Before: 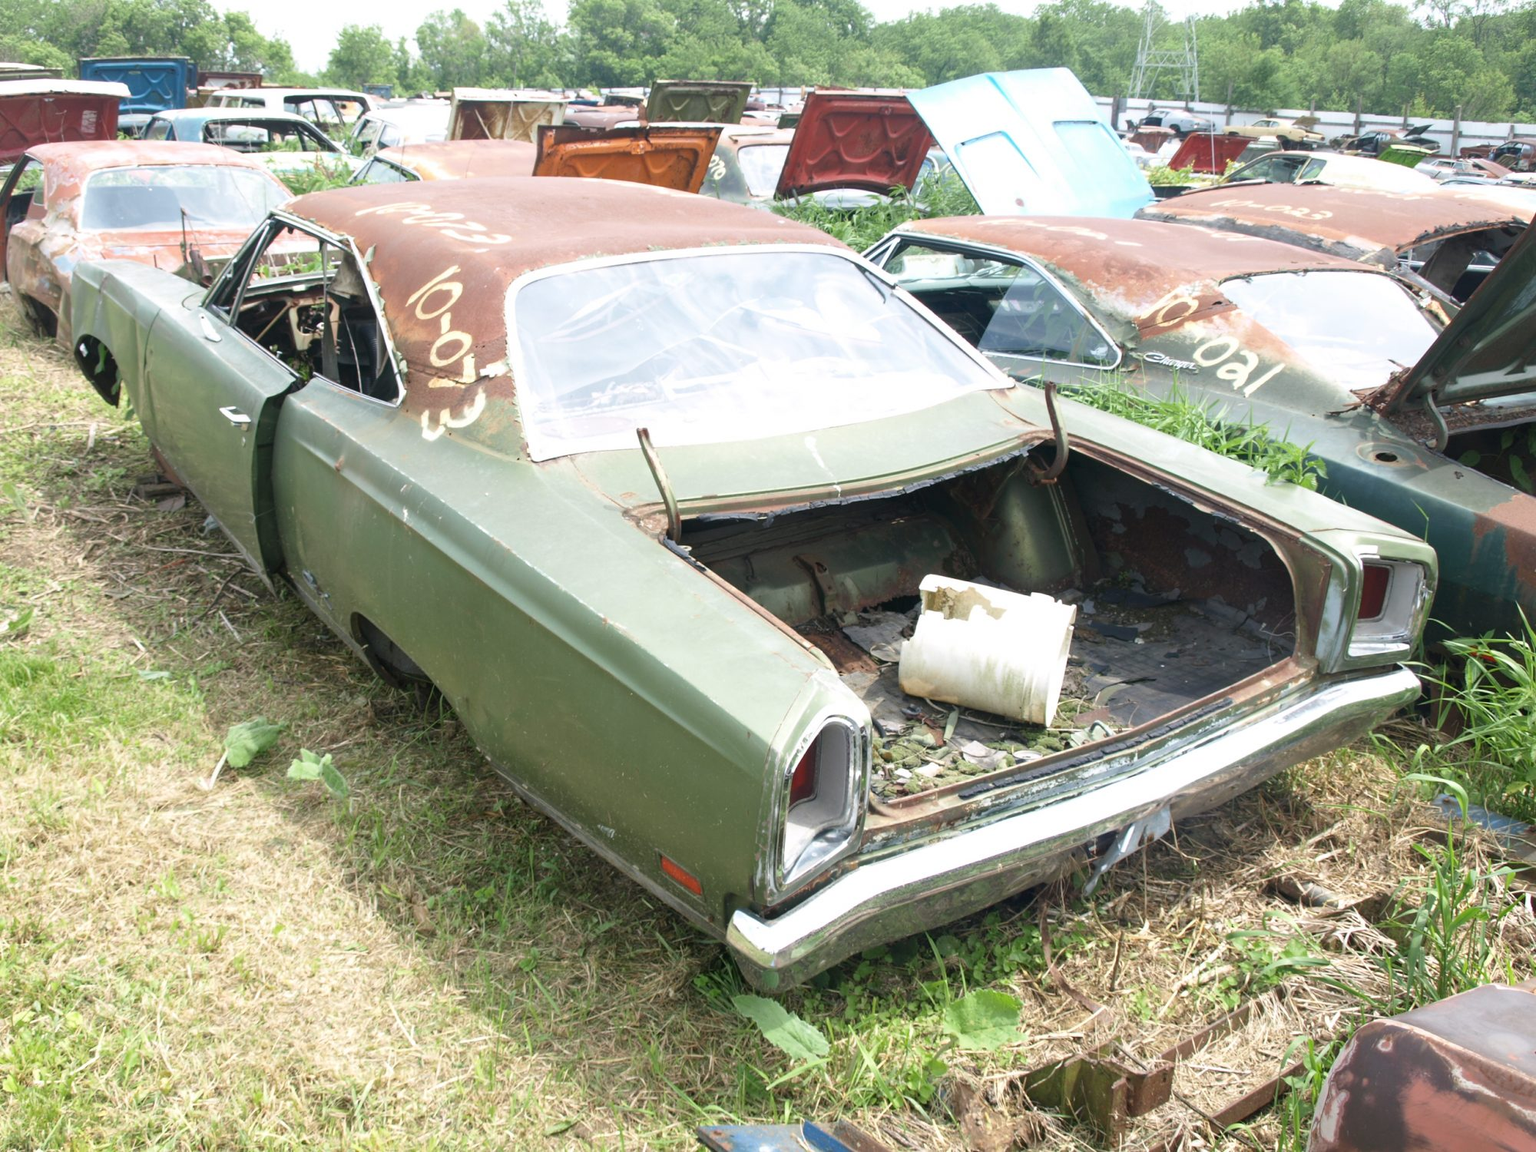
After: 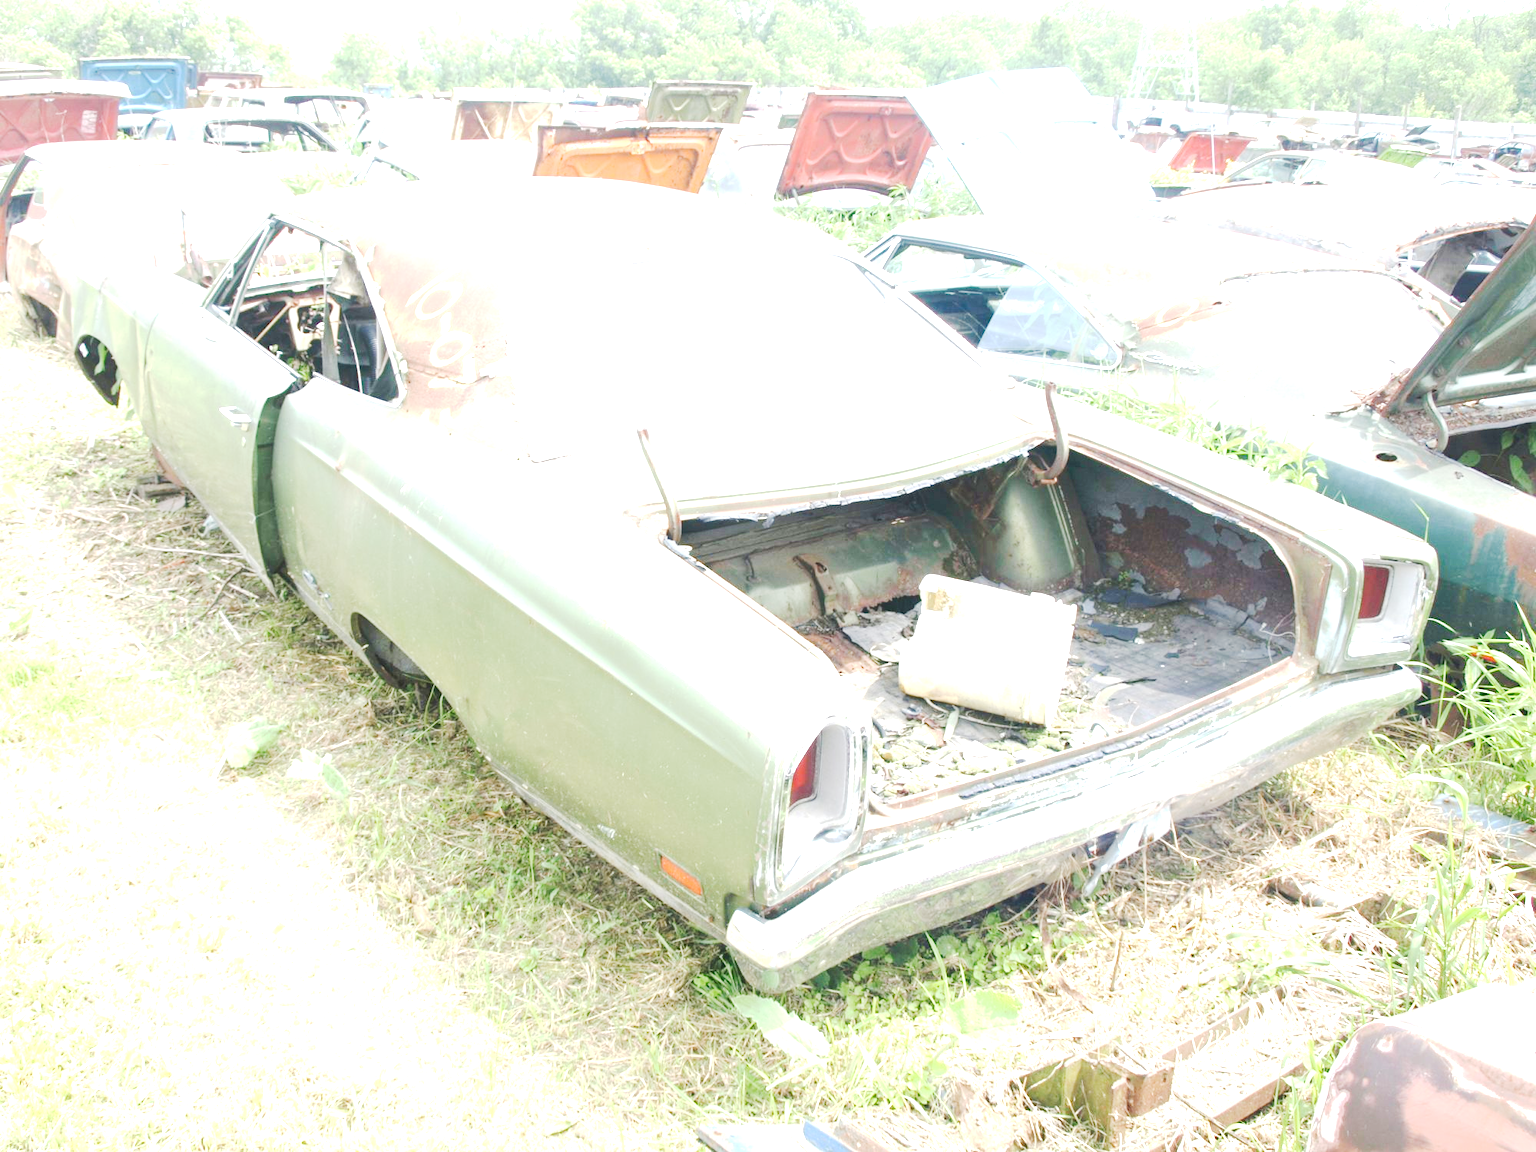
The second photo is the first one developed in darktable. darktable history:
exposure: black level correction 0, exposure 1.69 EV, compensate highlight preservation false
tone curve: curves: ch0 [(0, 0) (0.003, 0.006) (0.011, 0.015) (0.025, 0.032) (0.044, 0.054) (0.069, 0.079) (0.1, 0.111) (0.136, 0.146) (0.177, 0.186) (0.224, 0.229) (0.277, 0.286) (0.335, 0.348) (0.399, 0.426) (0.468, 0.514) (0.543, 0.609) (0.623, 0.706) (0.709, 0.789) (0.801, 0.862) (0.898, 0.926) (1, 1)], preserve colors none
base curve: curves: ch0 [(0, 0) (0.158, 0.273) (0.879, 0.895) (1, 1)], preserve colors none
